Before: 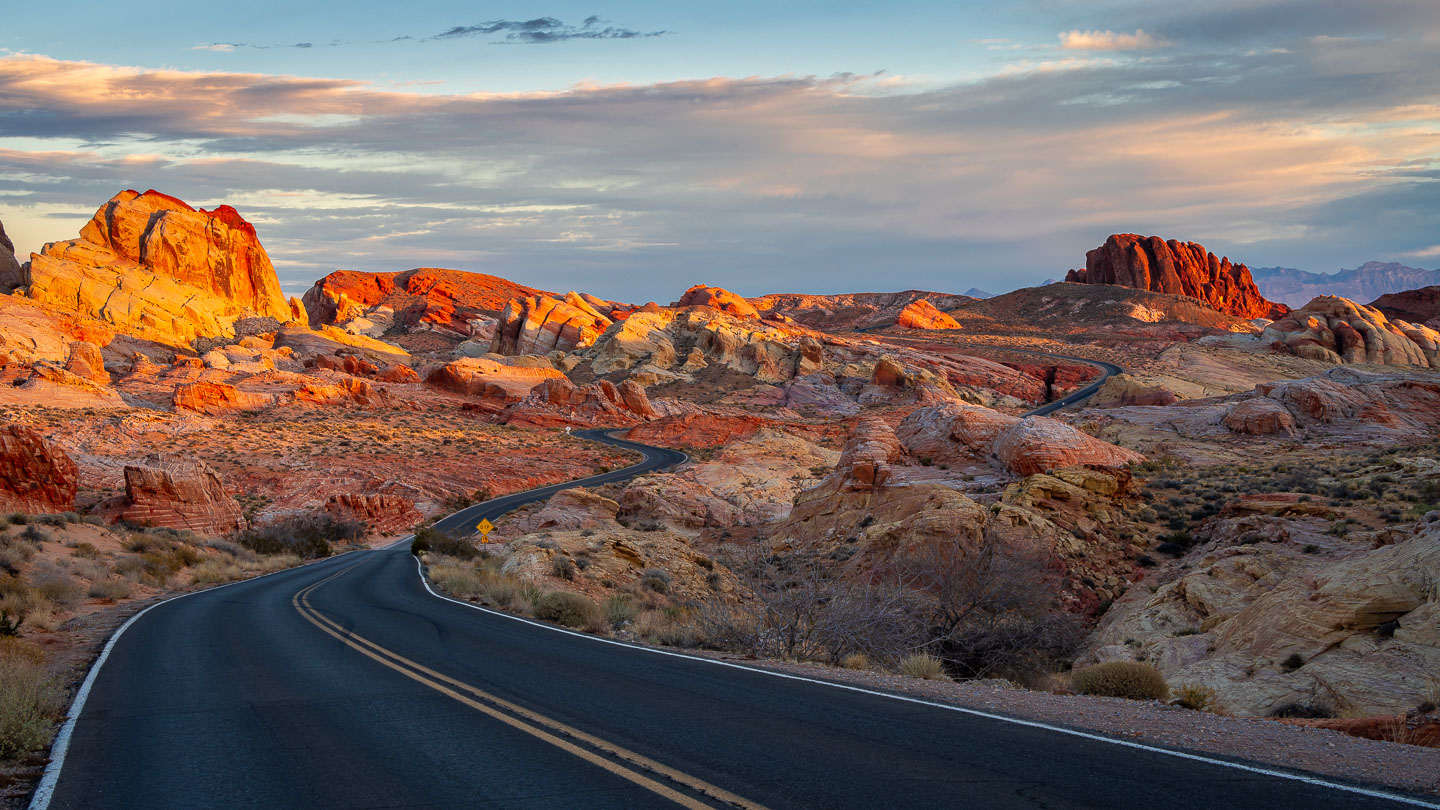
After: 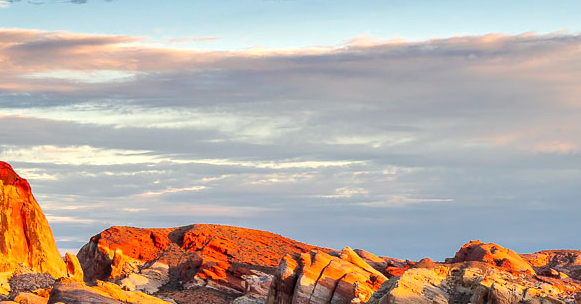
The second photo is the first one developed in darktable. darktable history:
crop: left 15.636%, top 5.45%, right 44.004%, bottom 57.018%
levels: mode automatic, levels [0.182, 0.542, 0.902]
tone equalizer: -8 EV -0.44 EV, -7 EV -0.394 EV, -6 EV -0.341 EV, -5 EV -0.246 EV, -3 EV 0.253 EV, -2 EV 0.308 EV, -1 EV 0.368 EV, +0 EV 0.429 EV, edges refinement/feathering 500, mask exposure compensation -1.57 EV, preserve details no
